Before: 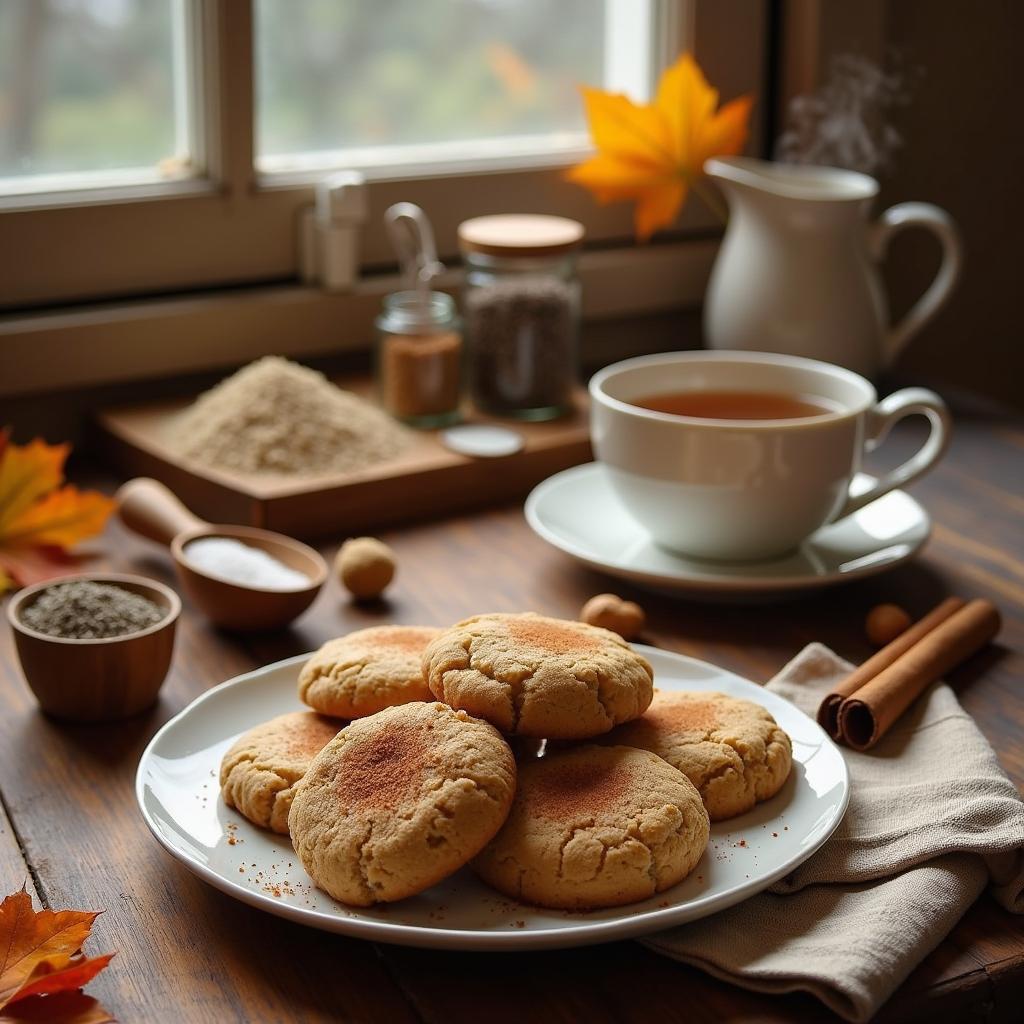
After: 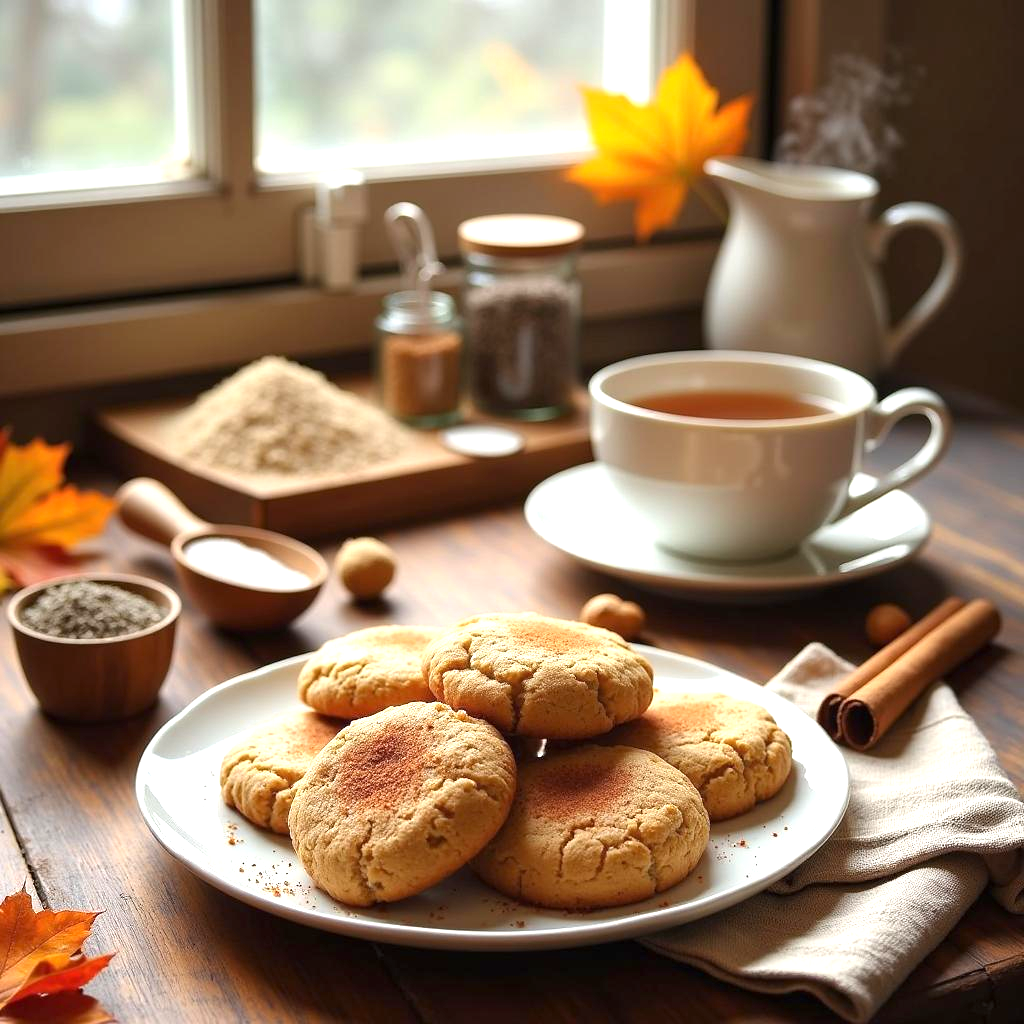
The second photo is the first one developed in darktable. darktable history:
exposure: black level correction 0, exposure 0.928 EV, compensate highlight preservation false
